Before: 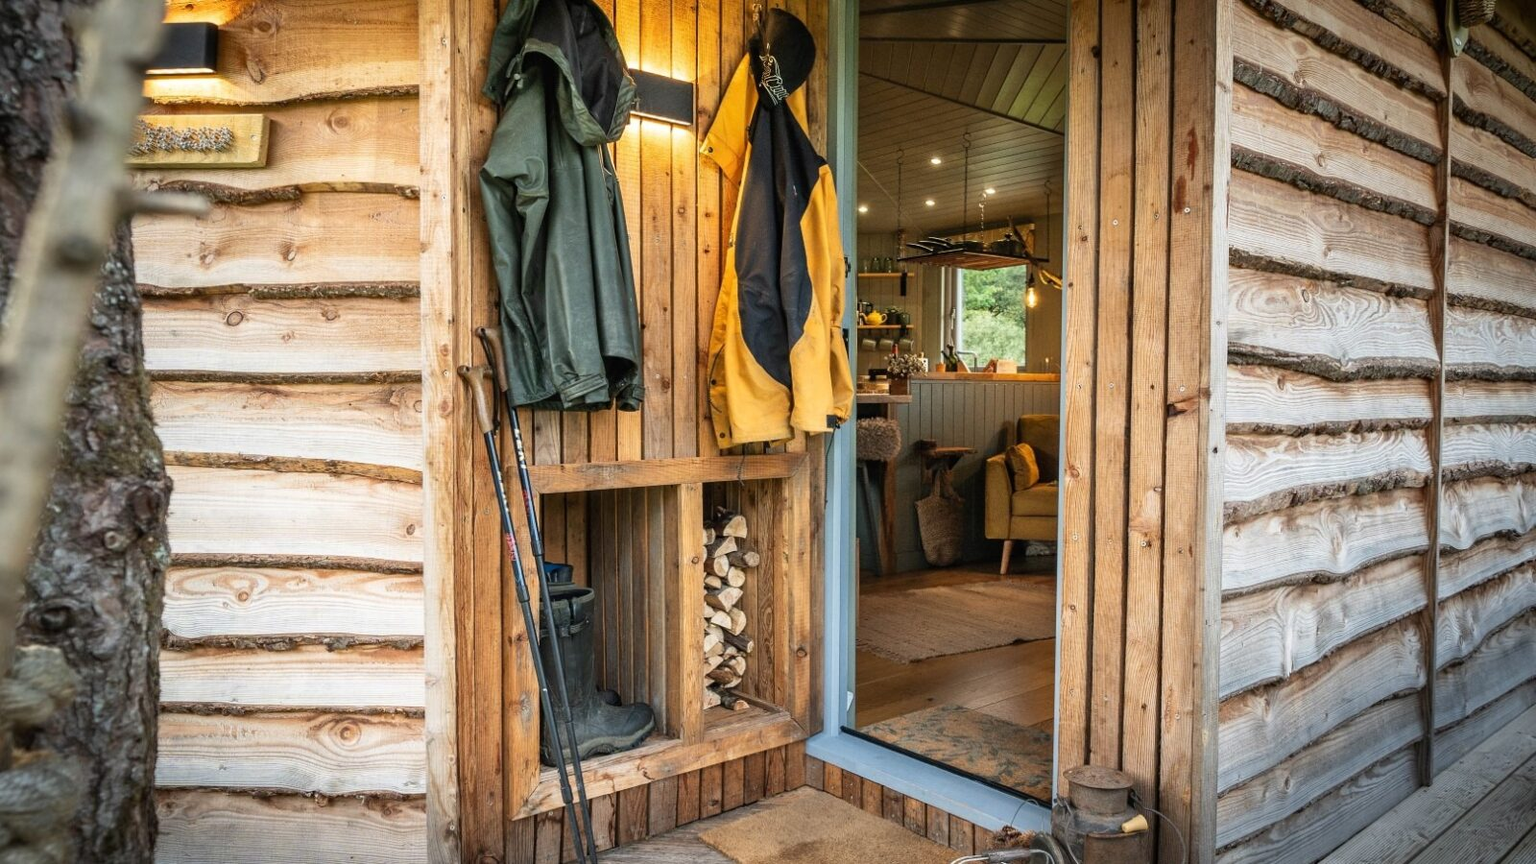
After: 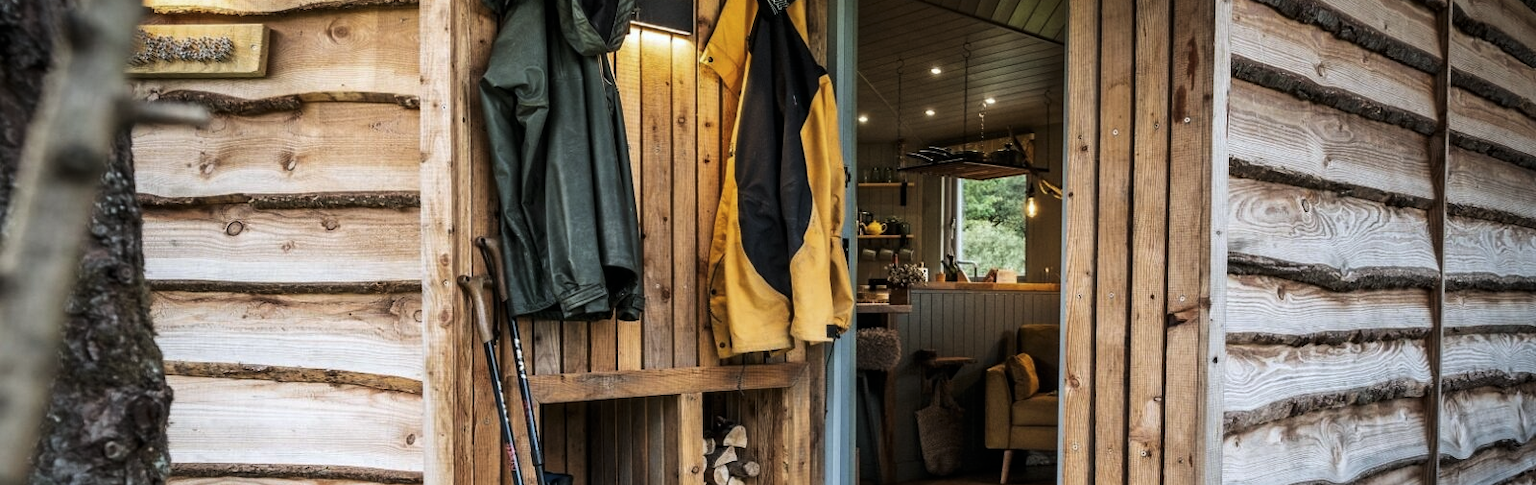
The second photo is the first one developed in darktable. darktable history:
color correction: highlights a* -0.083, highlights b* -5.18, shadows a* -0.134, shadows b* -0.121
crop and rotate: top 10.484%, bottom 33.184%
base curve: curves: ch0 [(0, 0) (0.472, 0.508) (1, 1)], preserve colors none
levels: mode automatic, gray 59.39%, levels [0, 0.374, 0.749]
